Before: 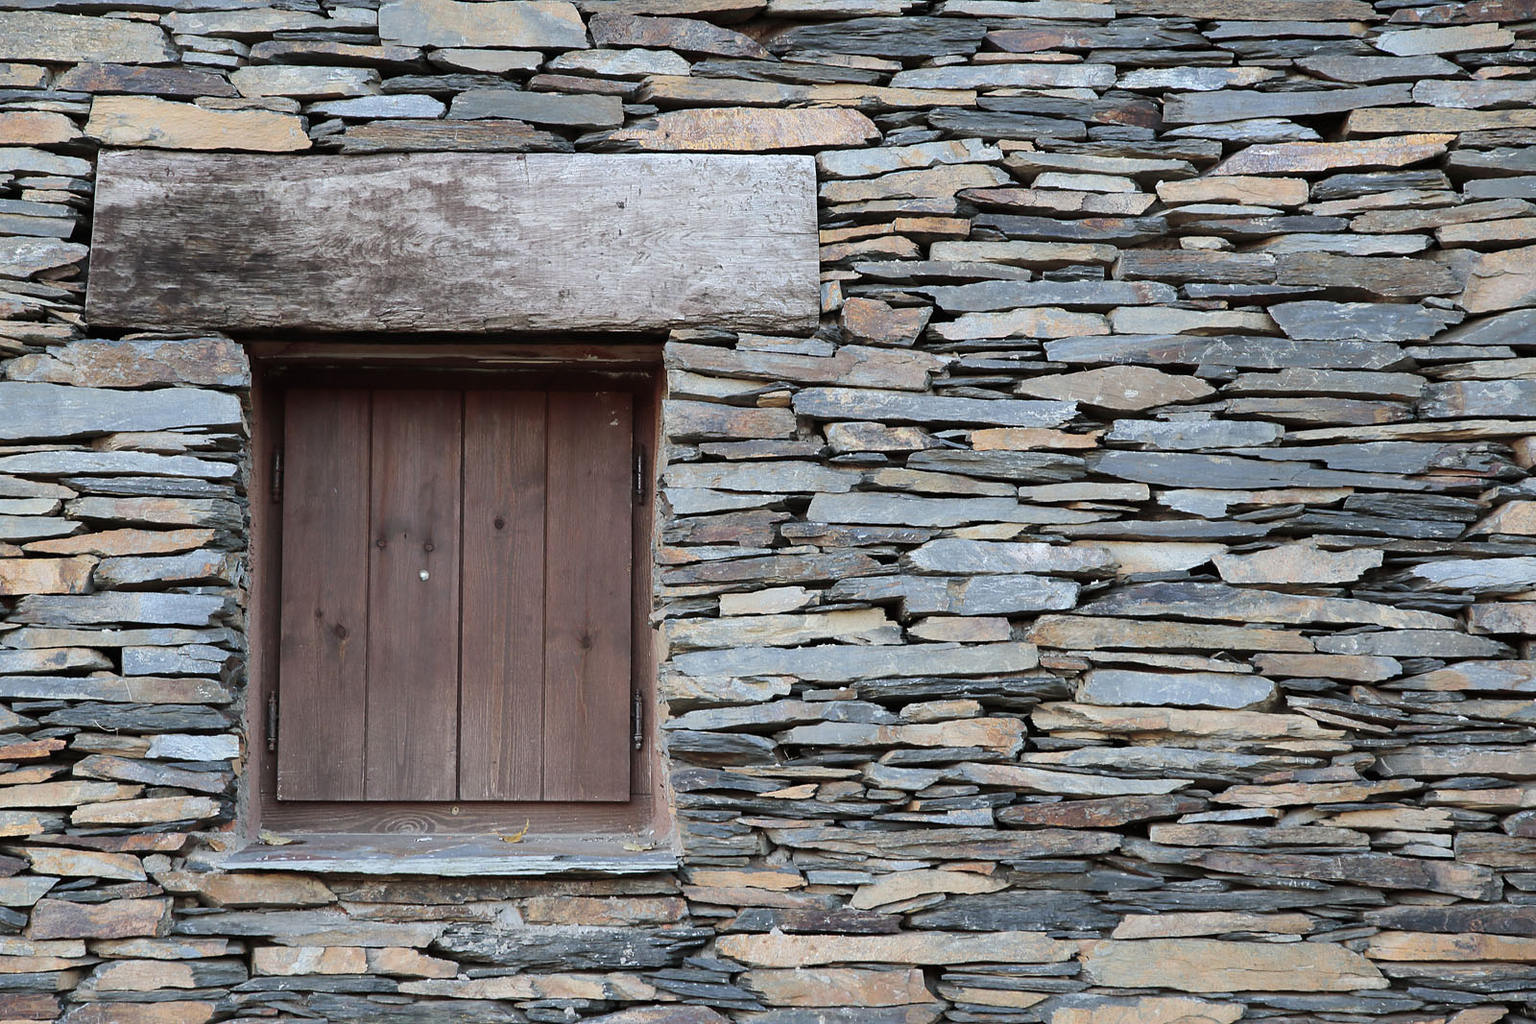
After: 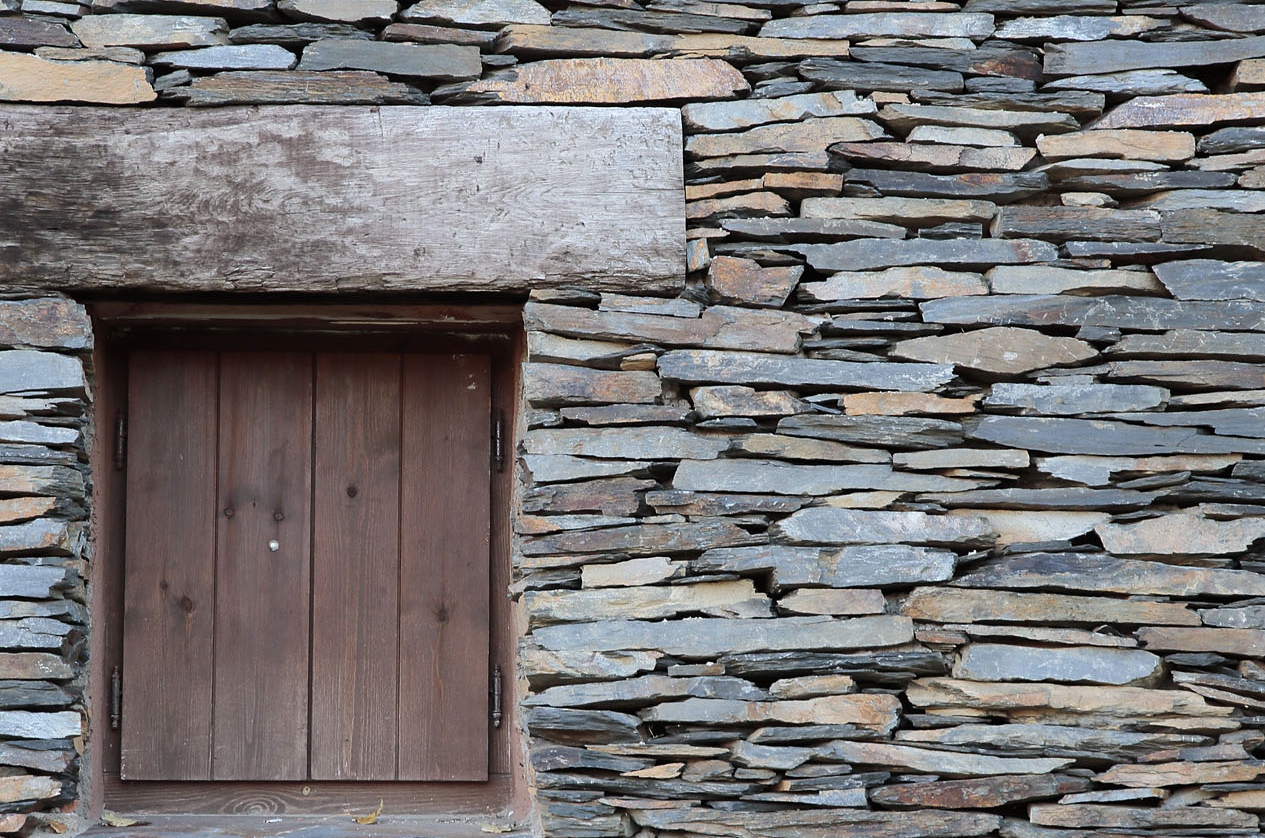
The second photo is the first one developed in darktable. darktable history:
shadows and highlights: shadows -26, highlights 48.45, soften with gaussian
crop and rotate: left 10.547%, top 5.12%, right 10.358%, bottom 16.313%
